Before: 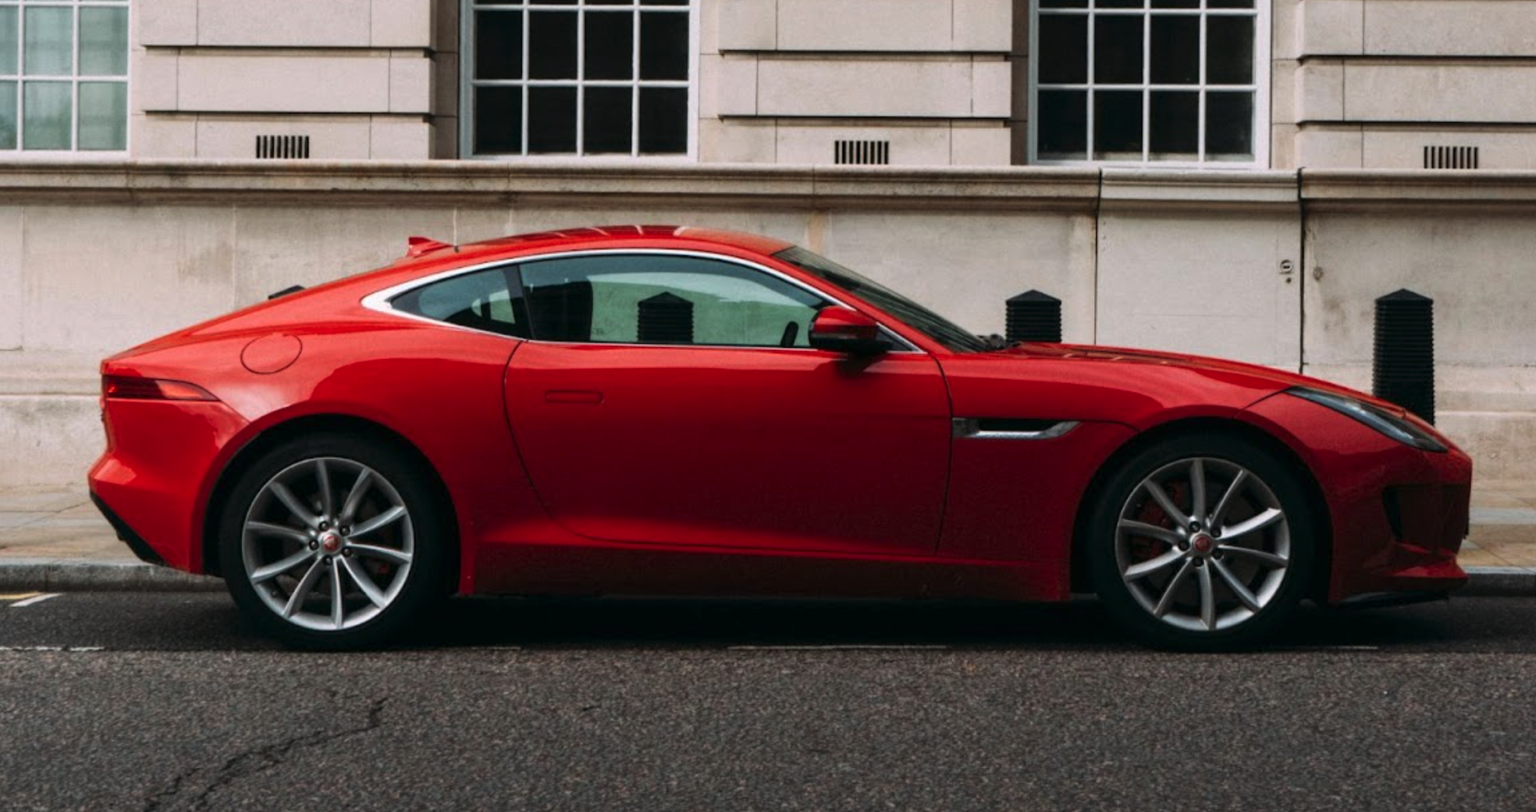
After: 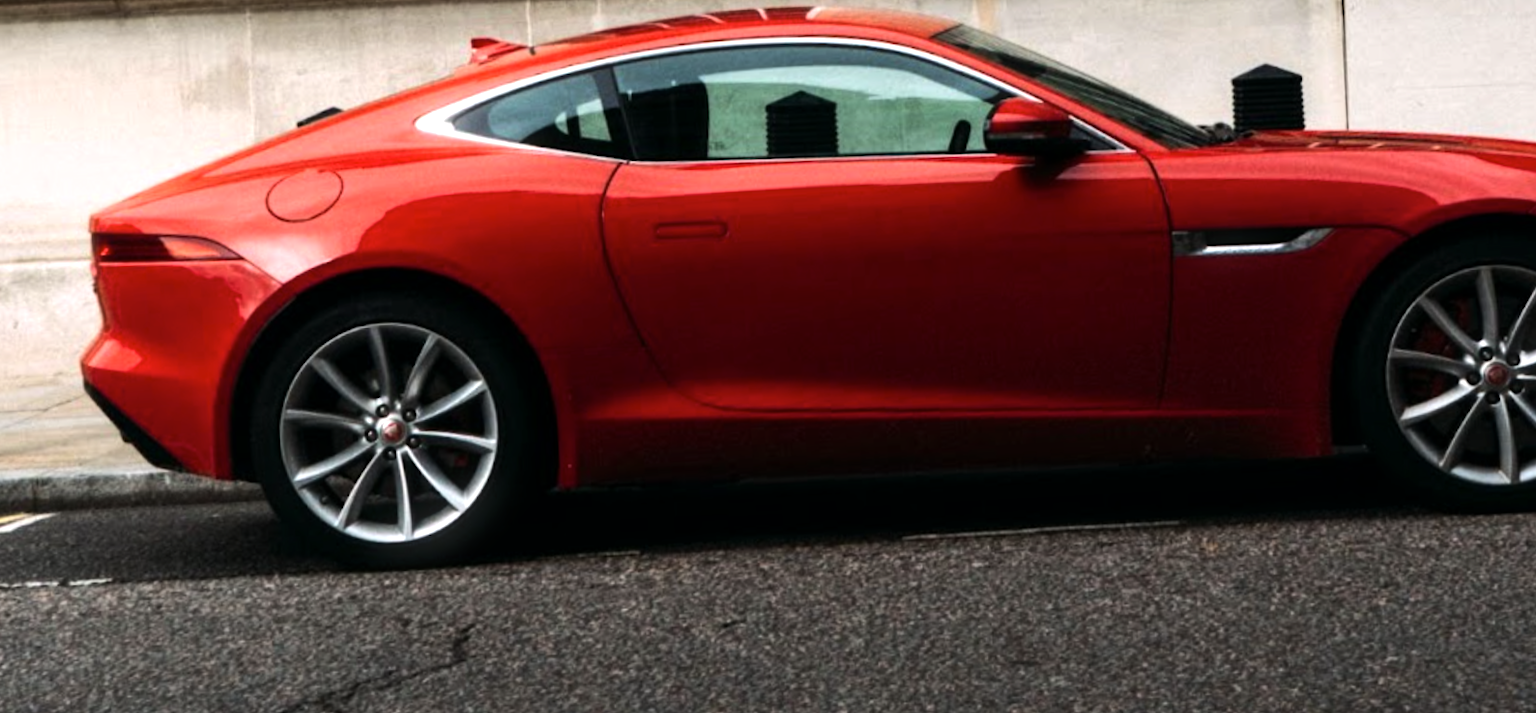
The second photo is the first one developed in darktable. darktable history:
rotate and perspective: rotation -3°, crop left 0.031, crop right 0.968, crop top 0.07, crop bottom 0.93
tone equalizer: -8 EV -0.75 EV, -7 EV -0.7 EV, -6 EV -0.6 EV, -5 EV -0.4 EV, -3 EV 0.4 EV, -2 EV 0.6 EV, -1 EV 0.7 EV, +0 EV 0.75 EV, edges refinement/feathering 500, mask exposure compensation -1.57 EV, preserve details no
bloom: size 3%, threshold 100%, strength 0%
crop: top 26.531%, right 17.959%
